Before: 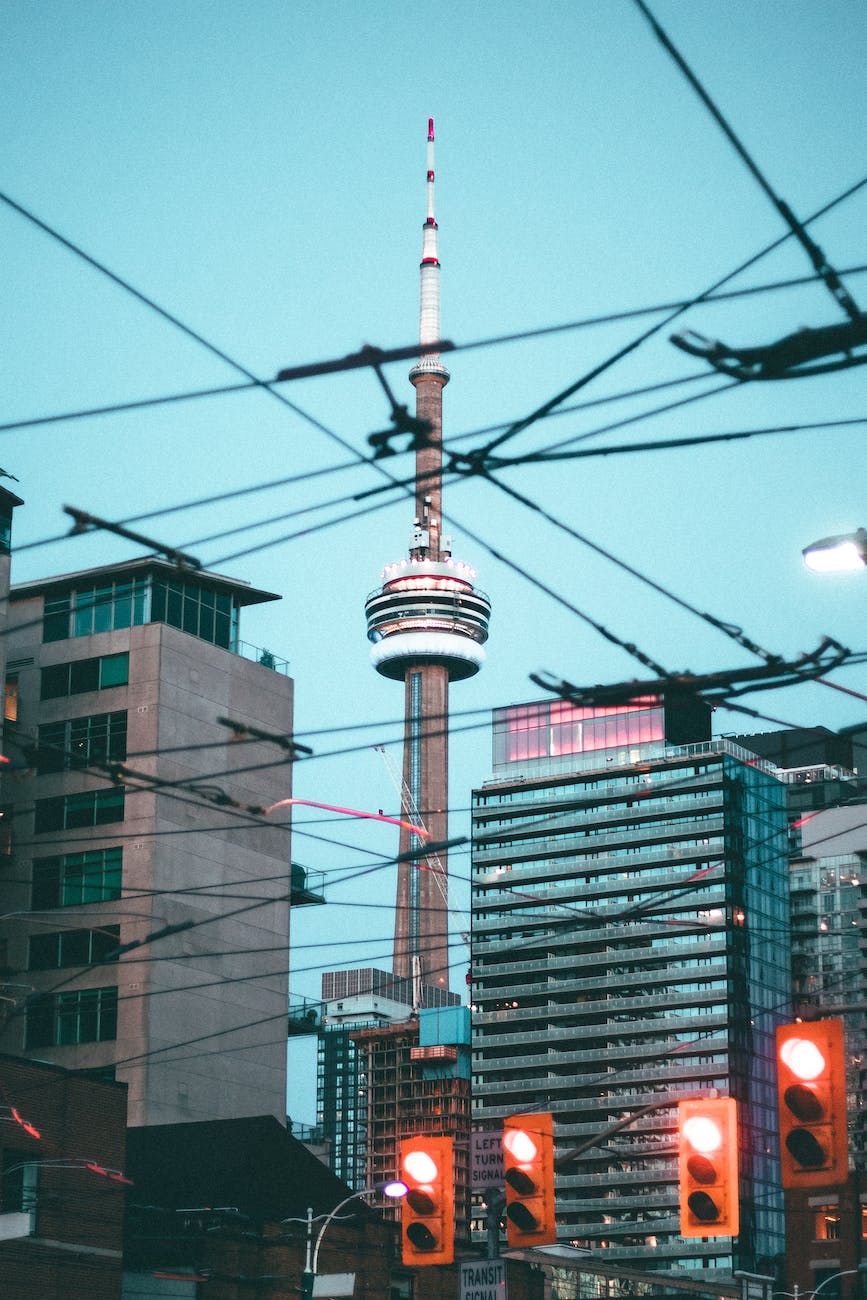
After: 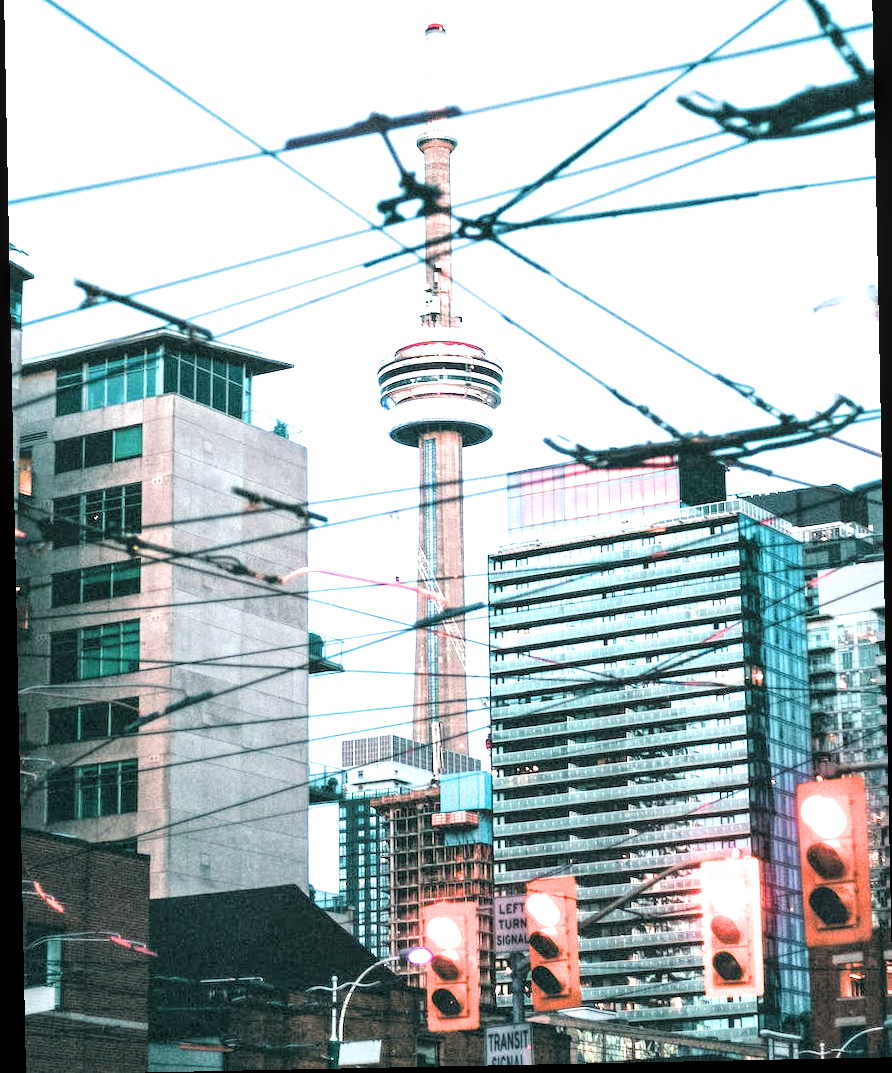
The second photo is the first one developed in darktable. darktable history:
local contrast: highlights 99%, shadows 86%, detail 160%, midtone range 0.2
rotate and perspective: rotation -1.17°, automatic cropping off
exposure: black level correction 0, exposure 1.625 EV, compensate exposure bias true, compensate highlight preservation false
crop and rotate: top 18.507%
contrast brightness saturation: saturation -0.04
filmic rgb: black relative exposure -4 EV, white relative exposure 3 EV, hardness 3.02, contrast 1.4
